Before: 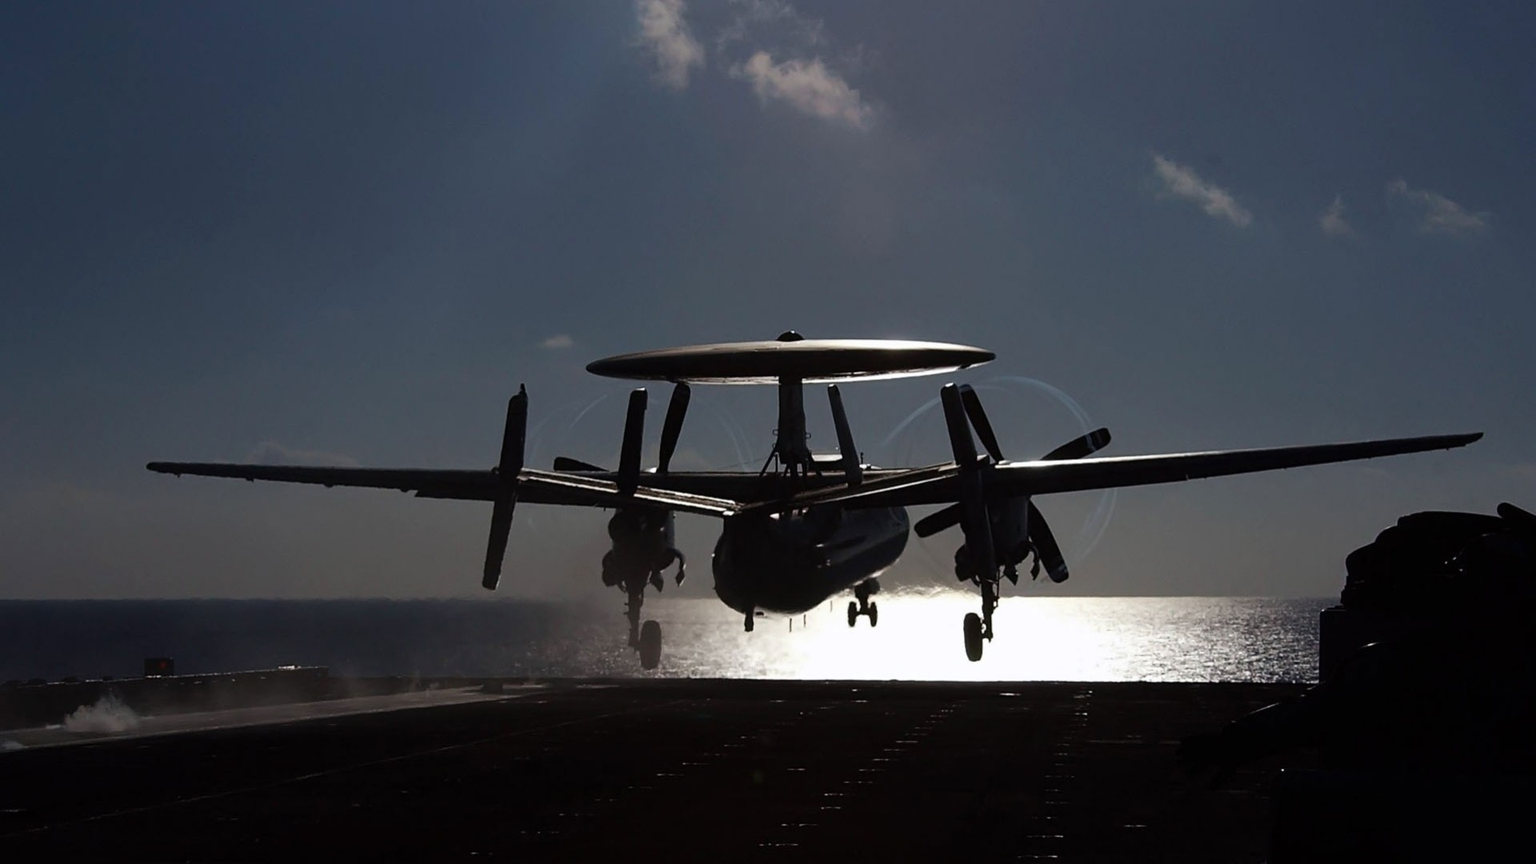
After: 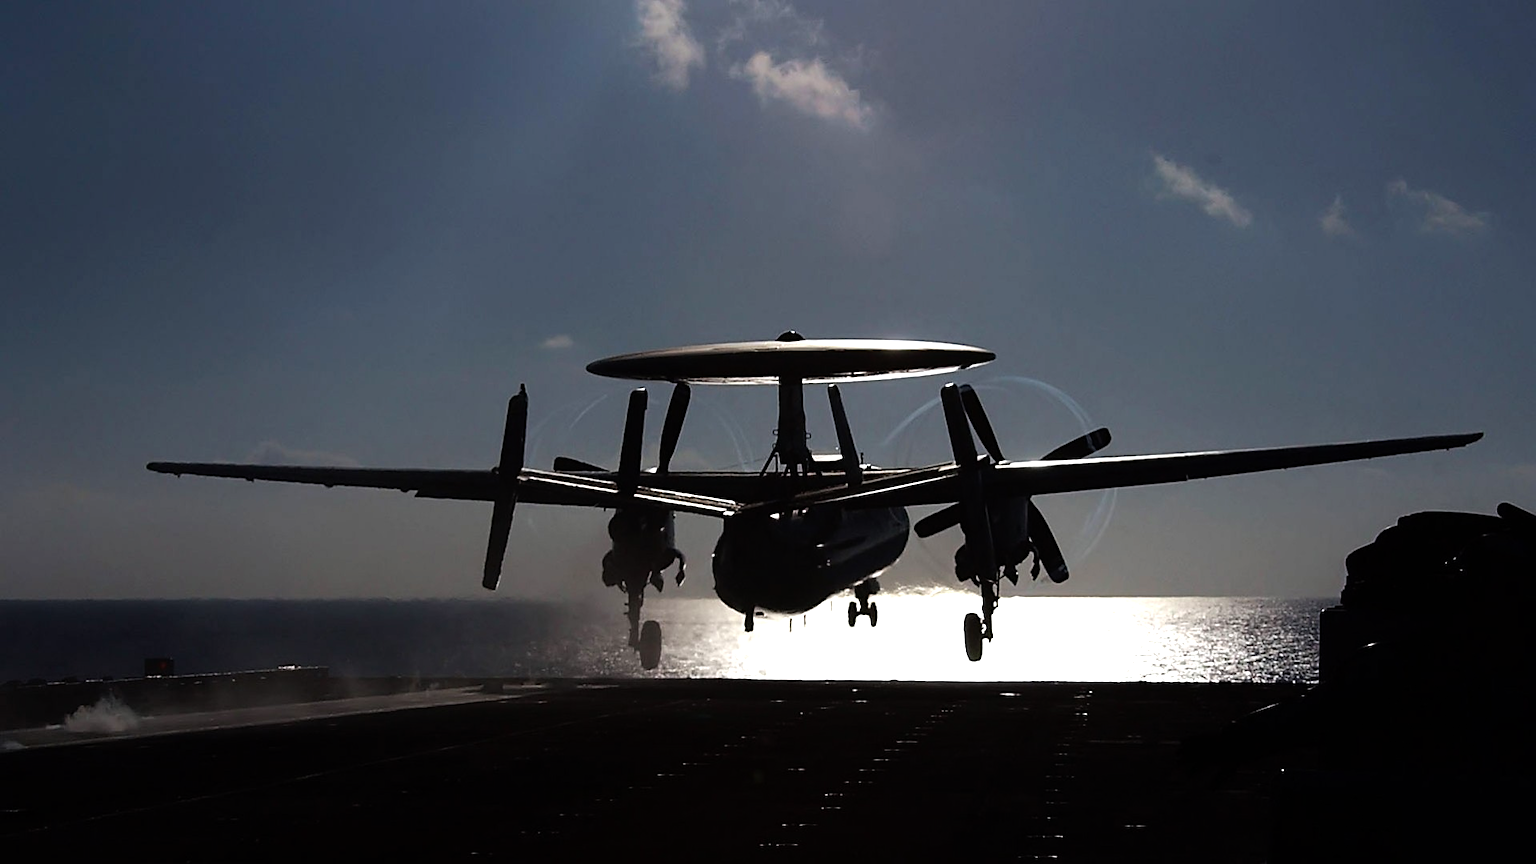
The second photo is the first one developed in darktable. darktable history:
sharpen: radius 1.887, amount 0.395, threshold 1.582
tone equalizer: -8 EV -0.774 EV, -7 EV -0.718 EV, -6 EV -0.622 EV, -5 EV -0.407 EV, -3 EV 0.366 EV, -2 EV 0.6 EV, -1 EV 0.694 EV, +0 EV 0.755 EV
